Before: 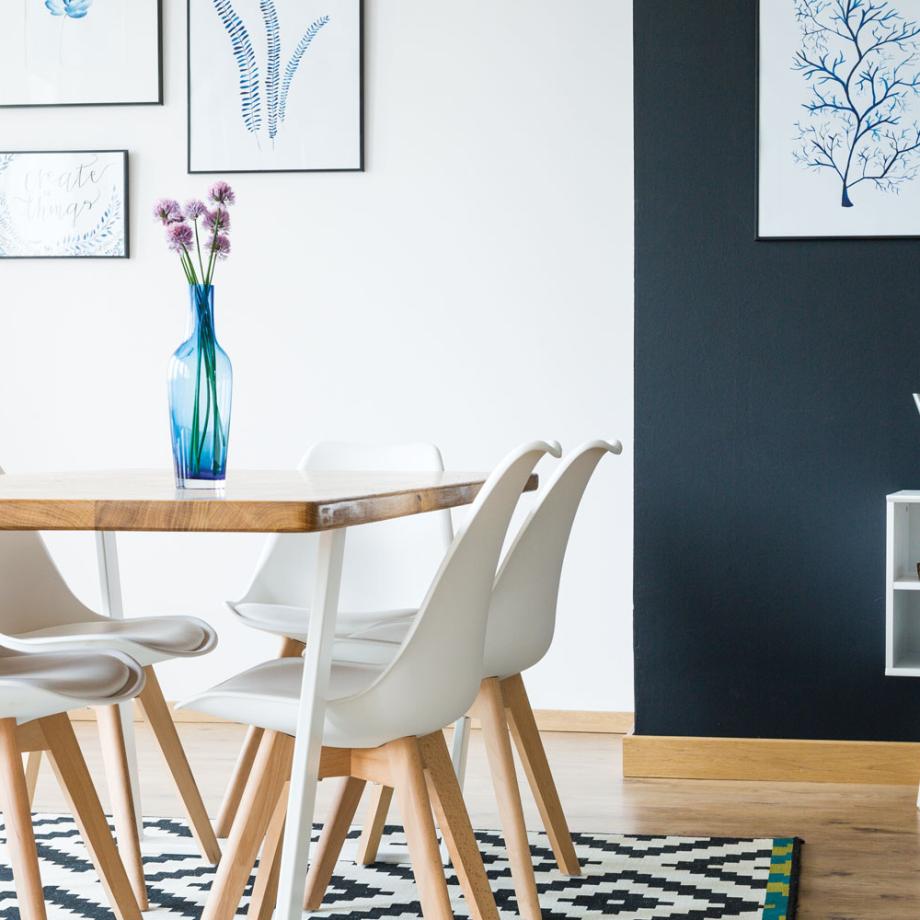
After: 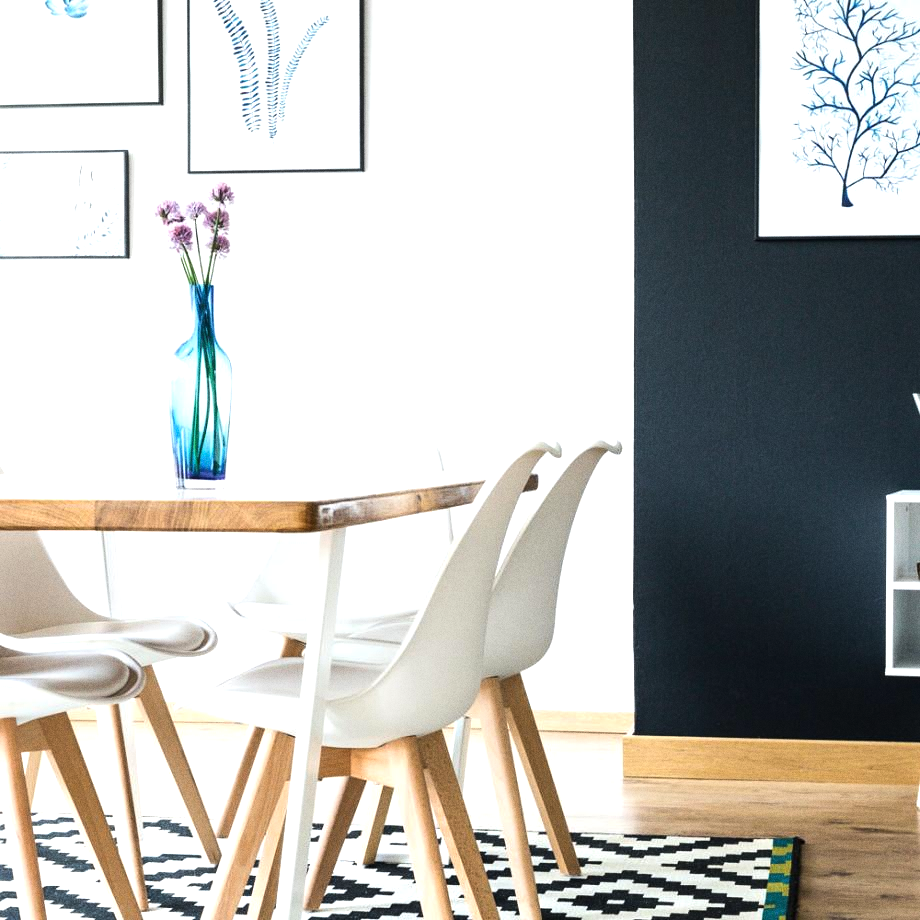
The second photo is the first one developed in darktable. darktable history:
grain: coarseness 0.47 ISO
tone equalizer: -8 EV -0.75 EV, -7 EV -0.7 EV, -6 EV -0.6 EV, -5 EV -0.4 EV, -3 EV 0.4 EV, -2 EV 0.6 EV, -1 EV 0.7 EV, +0 EV 0.75 EV, edges refinement/feathering 500, mask exposure compensation -1.57 EV, preserve details no
